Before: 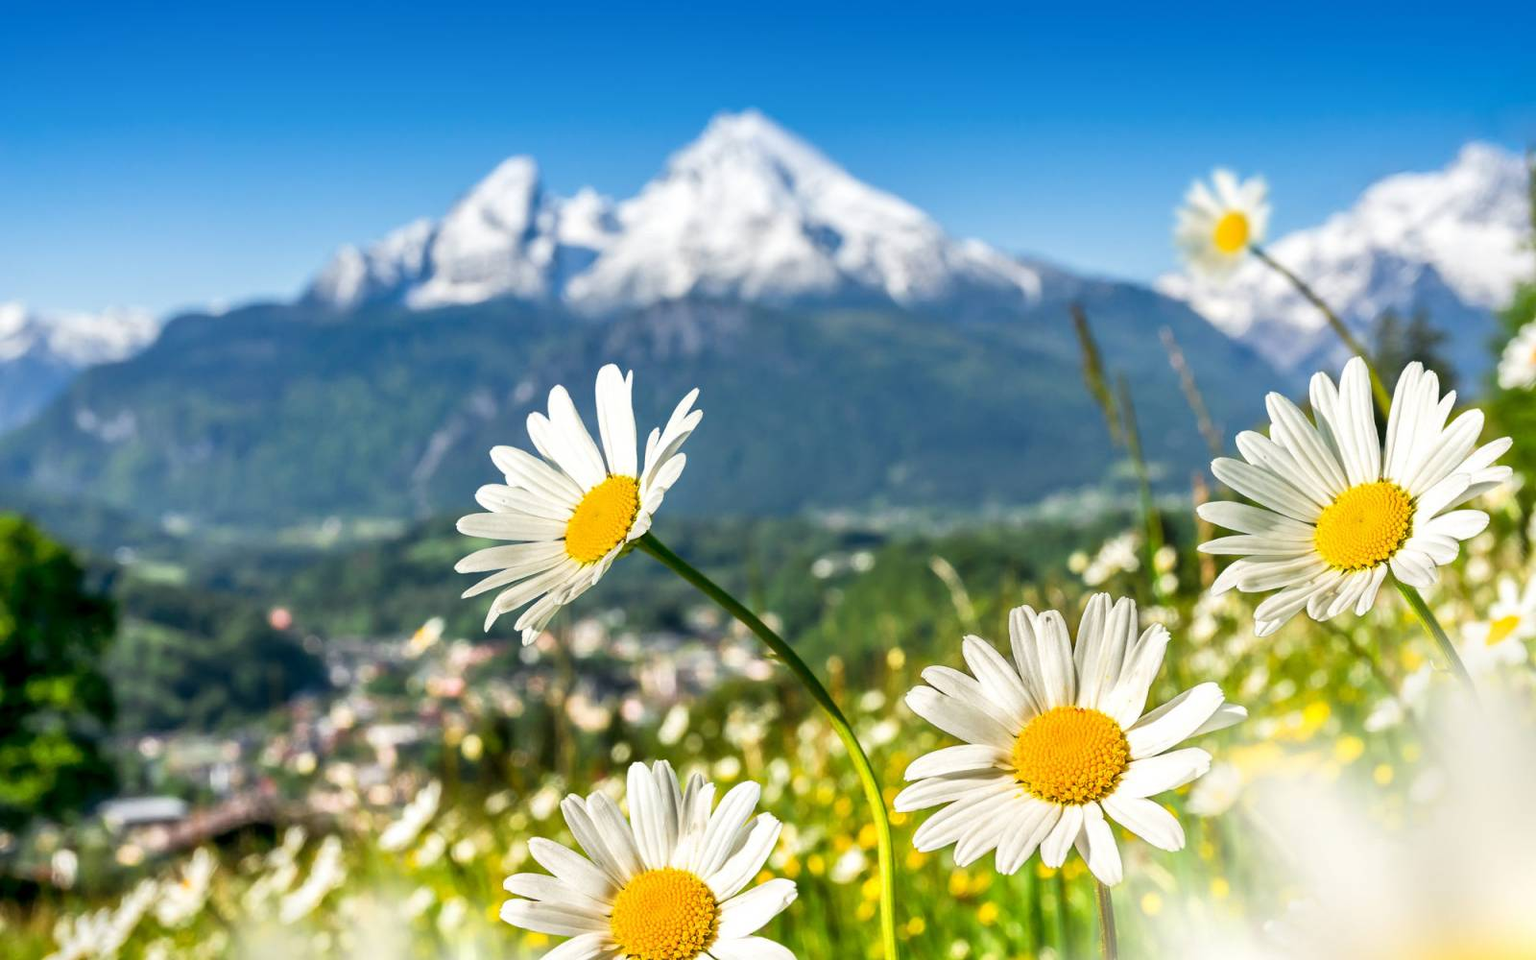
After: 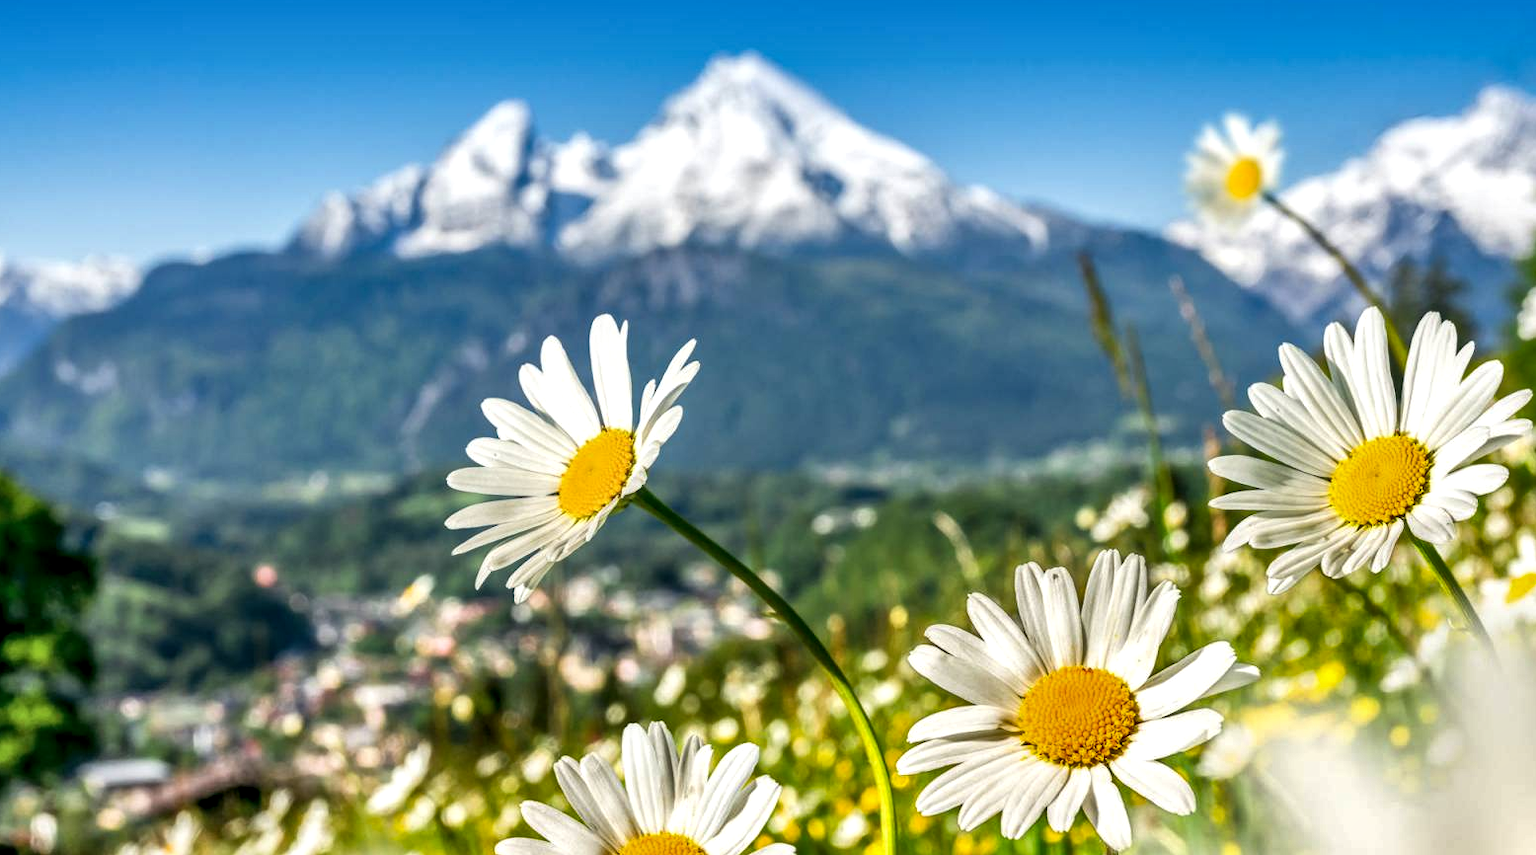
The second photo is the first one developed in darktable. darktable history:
crop: left 1.48%, top 6.122%, right 1.255%, bottom 7.129%
local contrast: detail 130%
shadows and highlights: soften with gaussian
